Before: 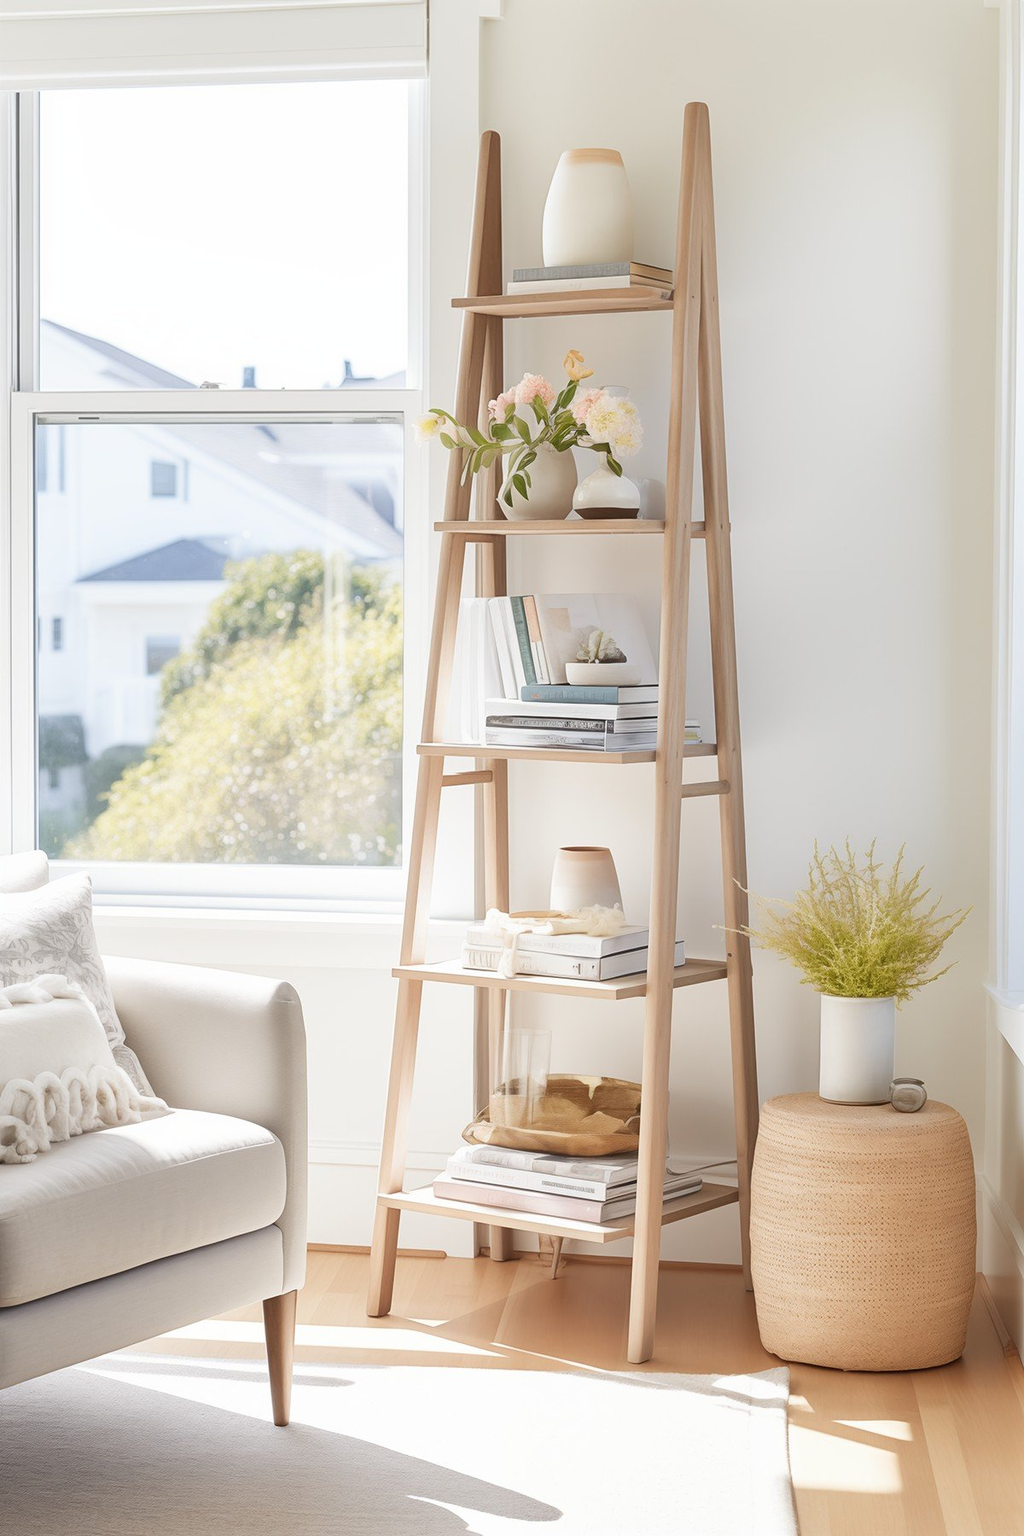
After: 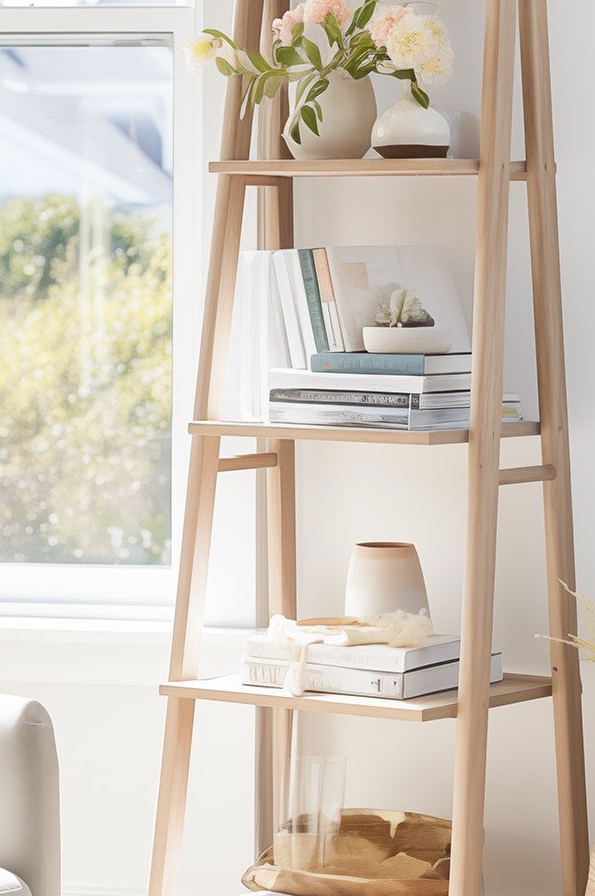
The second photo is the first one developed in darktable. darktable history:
crop: left 25.019%, top 25.02%, right 25.357%, bottom 25.155%
